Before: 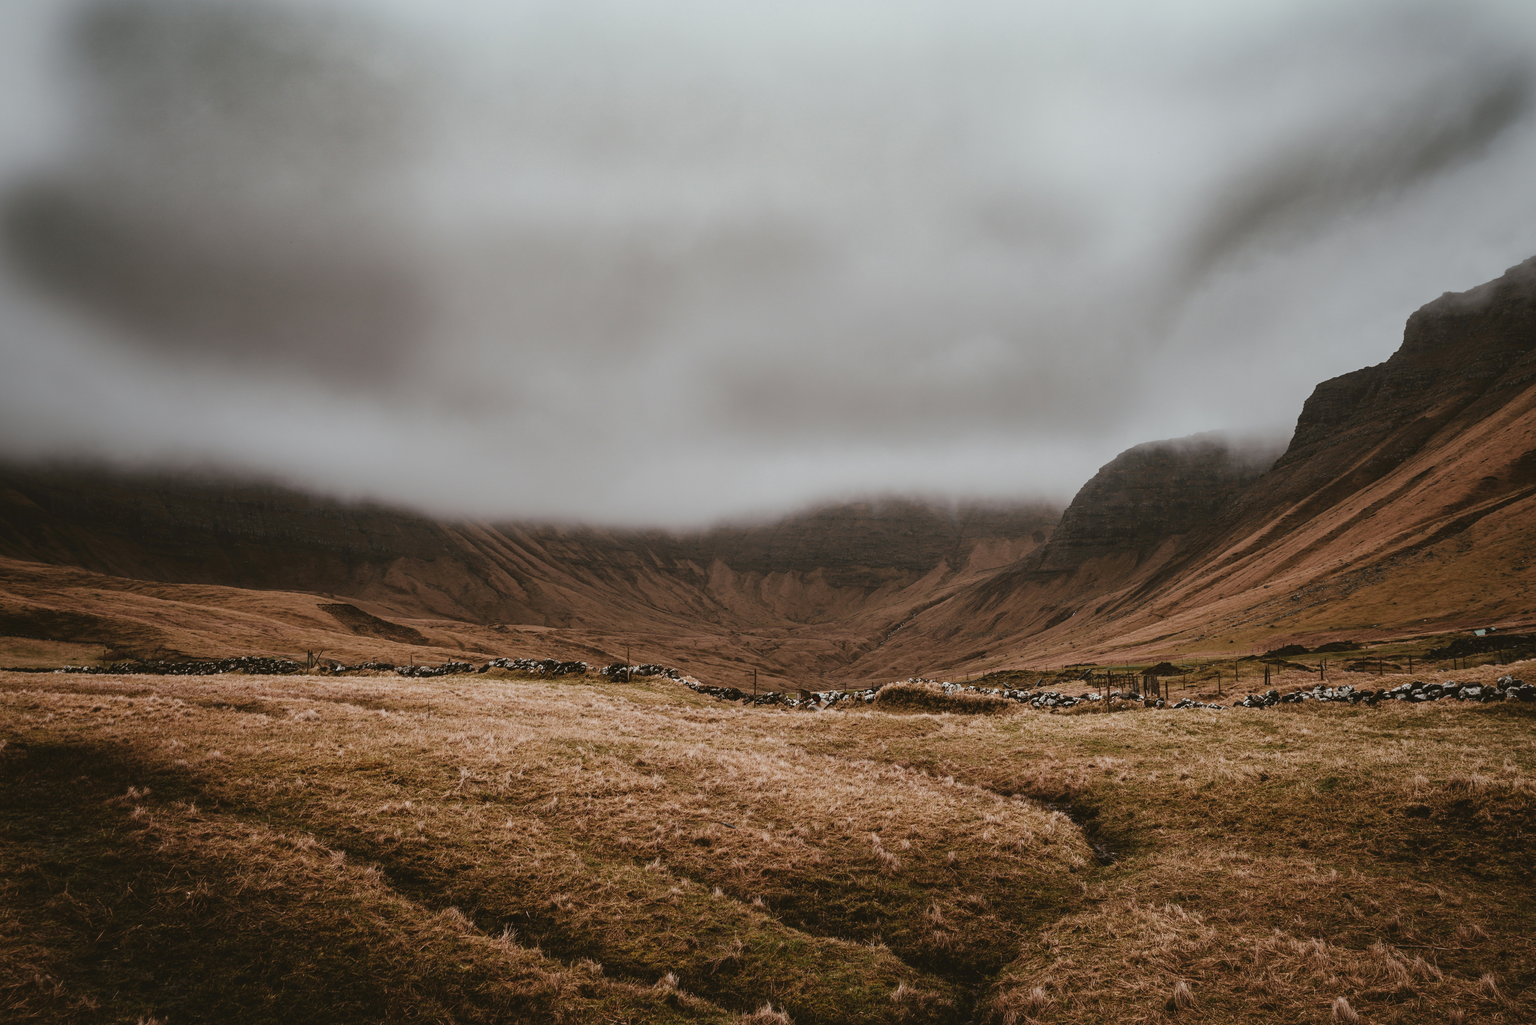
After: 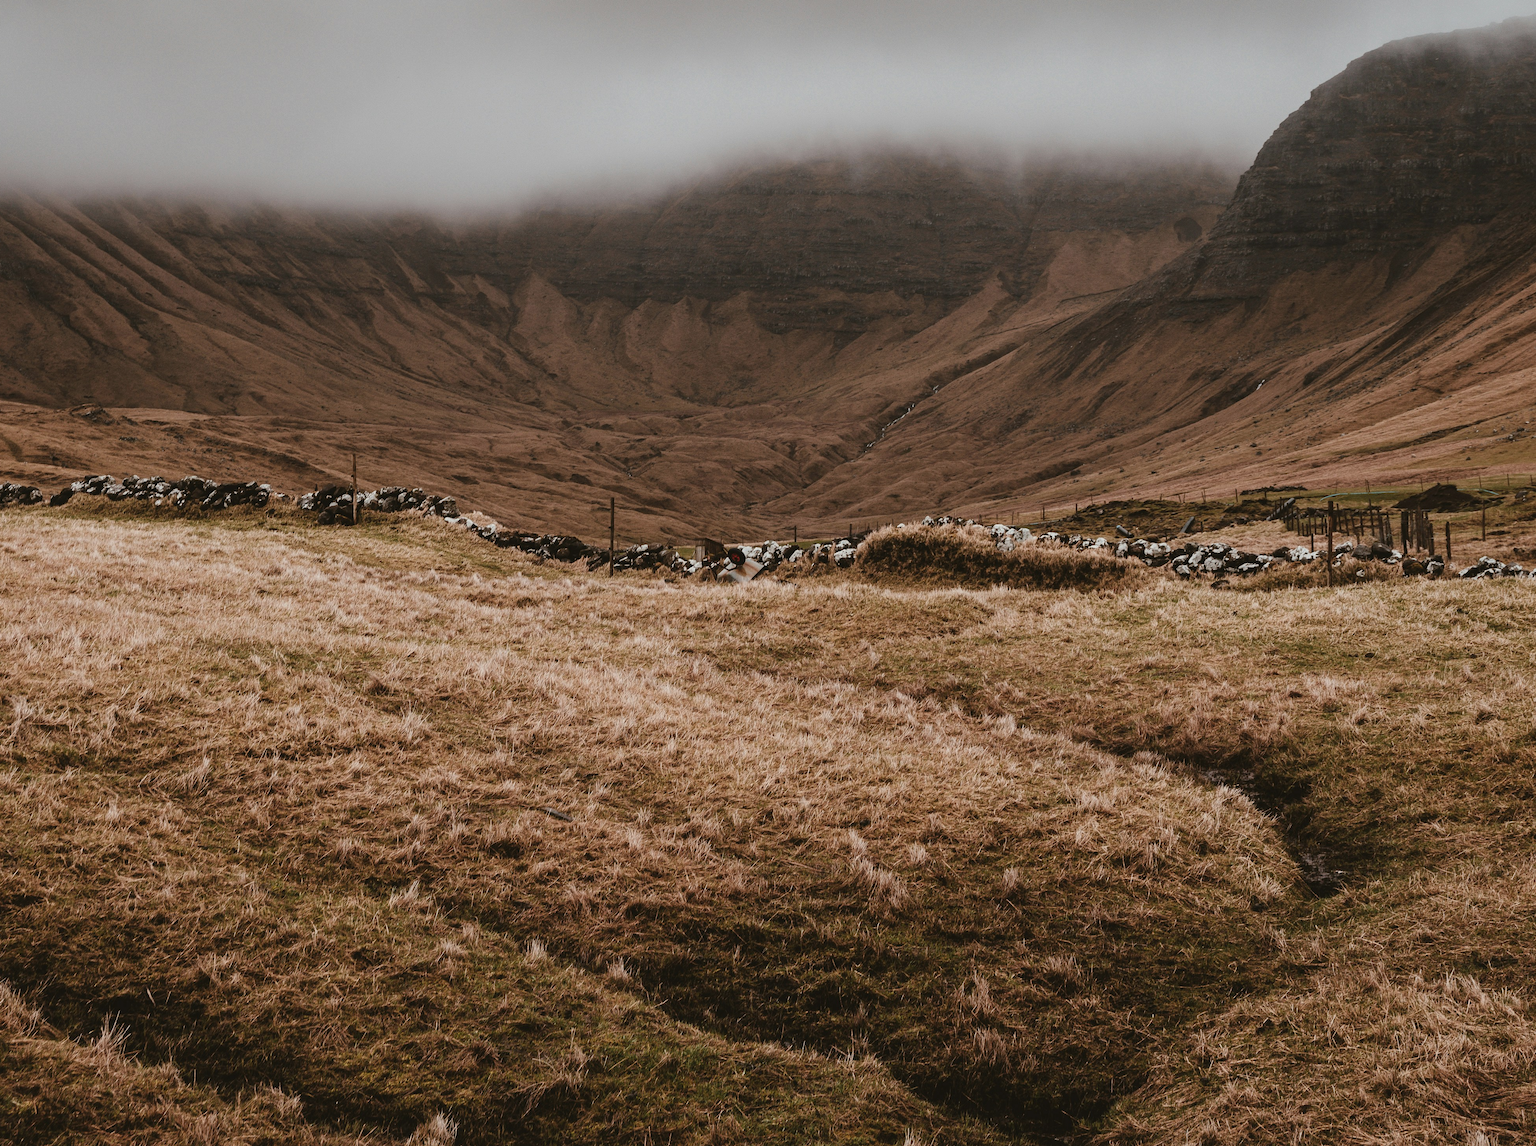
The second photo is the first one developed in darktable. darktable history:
levels: levels [0.016, 0.5, 0.996]
contrast brightness saturation: saturation -0.068
crop: left 29.556%, top 41.368%, right 21.204%, bottom 3.508%
